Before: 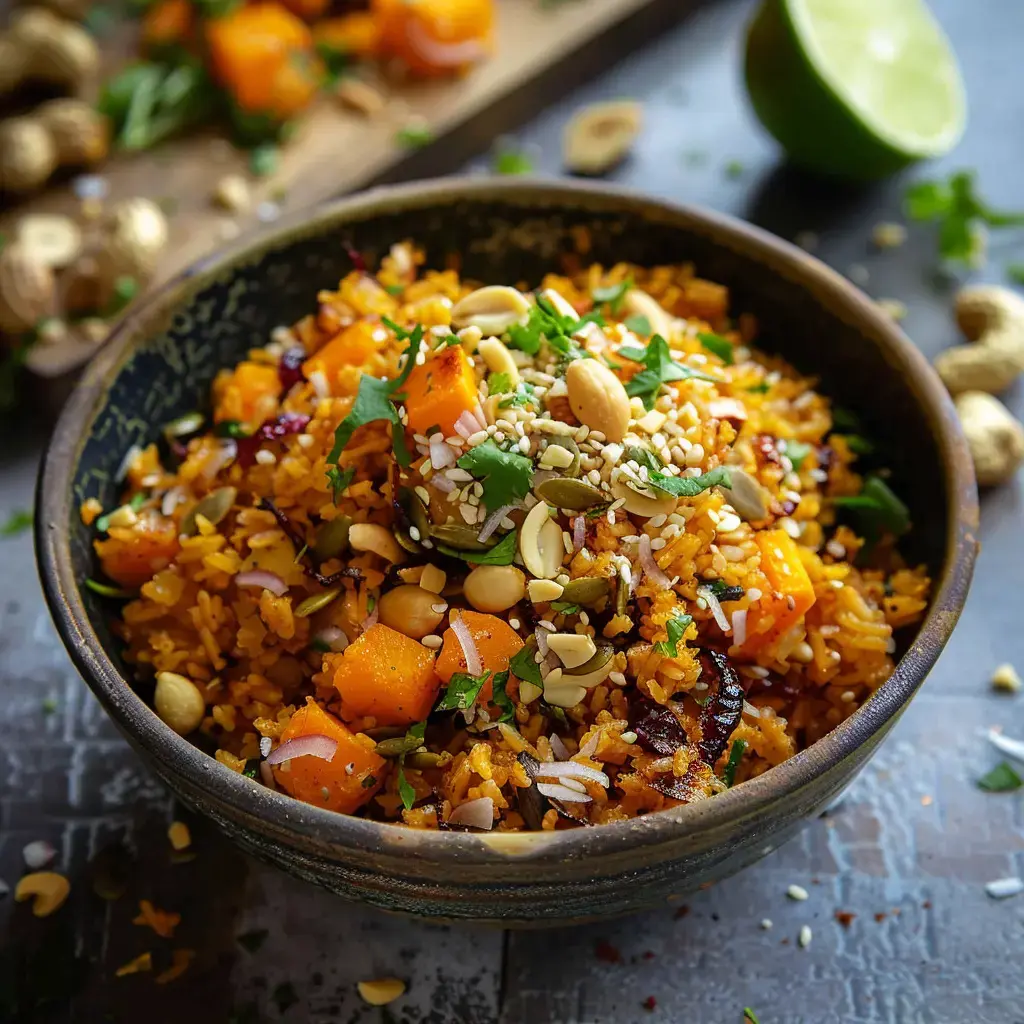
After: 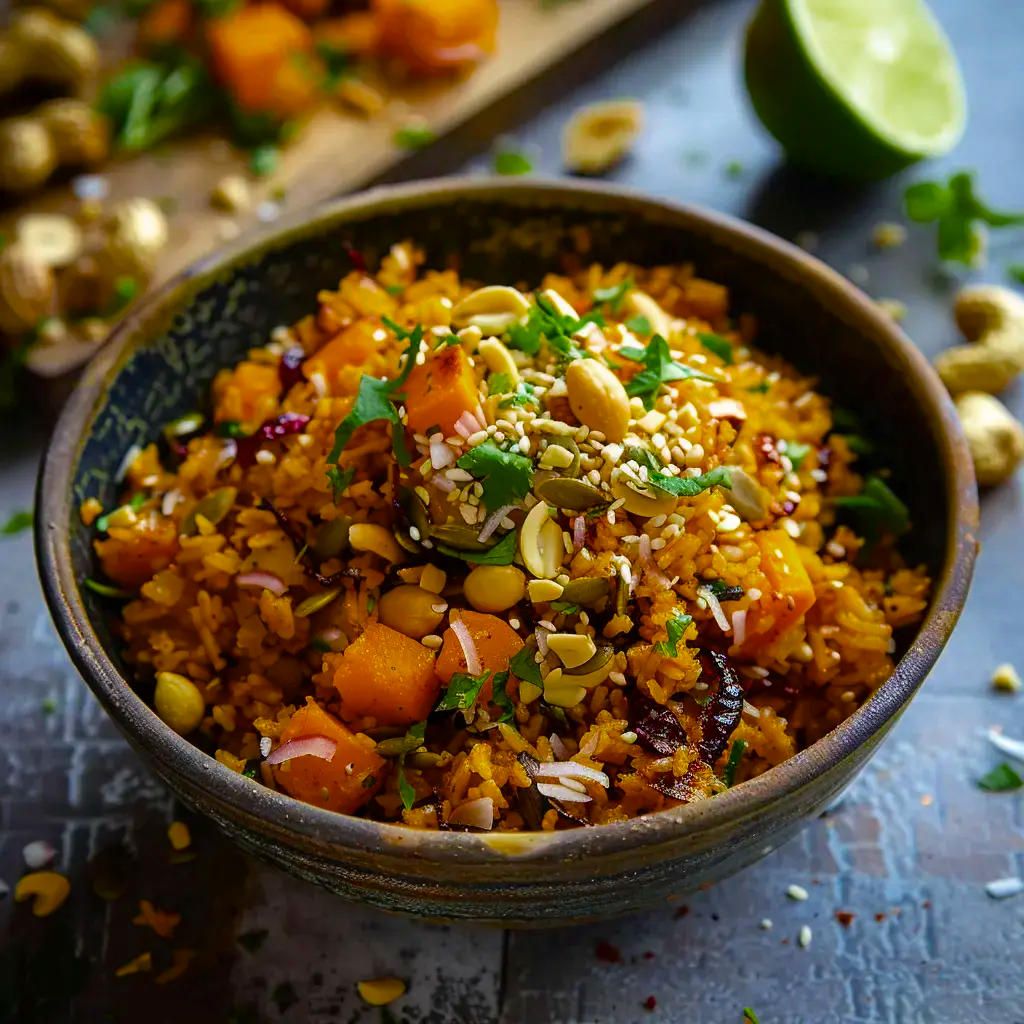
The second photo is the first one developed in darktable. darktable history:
color balance rgb: perceptual saturation grading › global saturation 25.509%, global vibrance 16.543%, saturation formula JzAzBz (2021)
